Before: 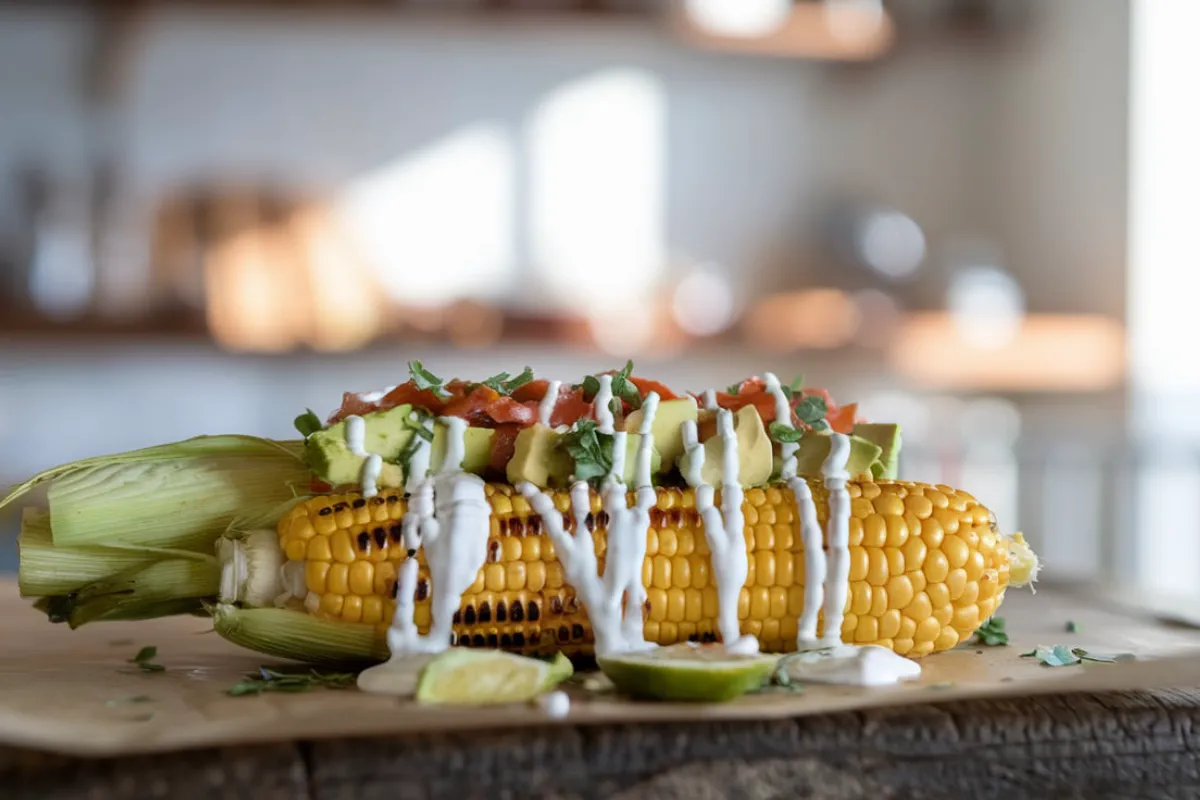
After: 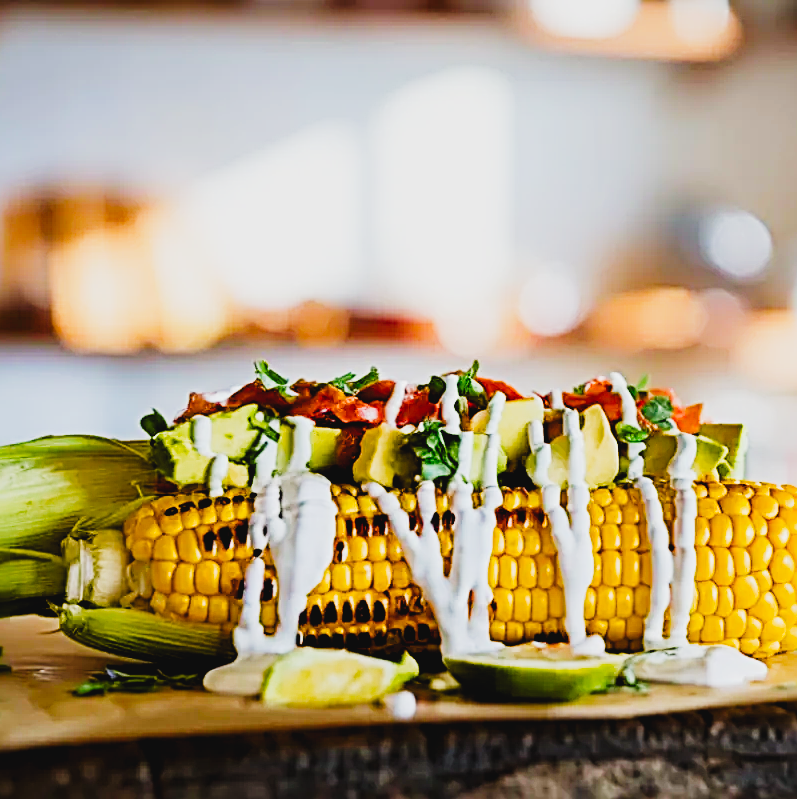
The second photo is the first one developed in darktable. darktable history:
tone curve: curves: ch0 [(0, 0.036) (0.037, 0.042) (0.184, 0.146) (0.438, 0.521) (0.54, 0.668) (0.698, 0.835) (0.856, 0.92) (1, 0.98)]; ch1 [(0, 0) (0.393, 0.415) (0.447, 0.448) (0.482, 0.459) (0.509, 0.496) (0.527, 0.525) (0.571, 0.602) (0.619, 0.671) (0.715, 0.729) (1, 1)]; ch2 [(0, 0) (0.369, 0.388) (0.449, 0.454) (0.499, 0.5) (0.521, 0.517) (0.53, 0.544) (0.561, 0.607) (0.674, 0.735) (1, 1)], preserve colors none
sharpen: radius 3.678, amount 0.921
filmic rgb: black relative exposure -7.65 EV, white relative exposure 4.56 EV, hardness 3.61, contrast 1.054
color balance rgb: shadows lift › chroma 0.79%, shadows lift › hue 115.83°, linear chroma grading › shadows 10.08%, linear chroma grading › highlights 10.138%, linear chroma grading › global chroma 15.258%, linear chroma grading › mid-tones 14.961%, perceptual saturation grading › global saturation 20%, perceptual saturation grading › highlights -24.866%, perceptual saturation grading › shadows 49.689%, perceptual brilliance grading › global brilliance 2.888%
crop and rotate: left 12.86%, right 20.668%
